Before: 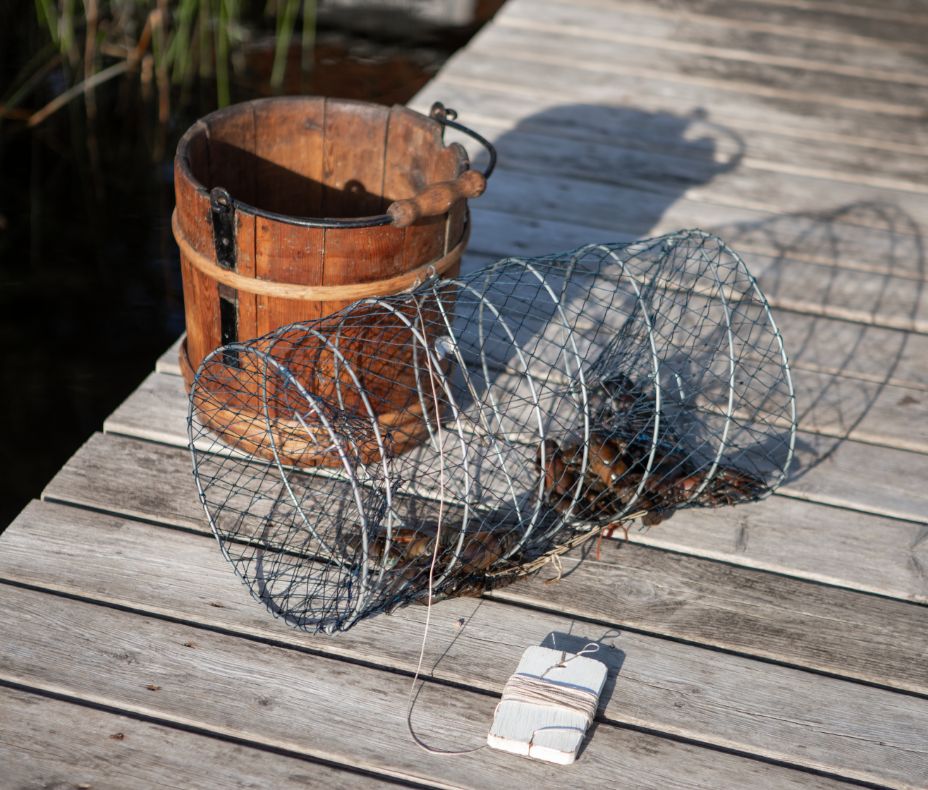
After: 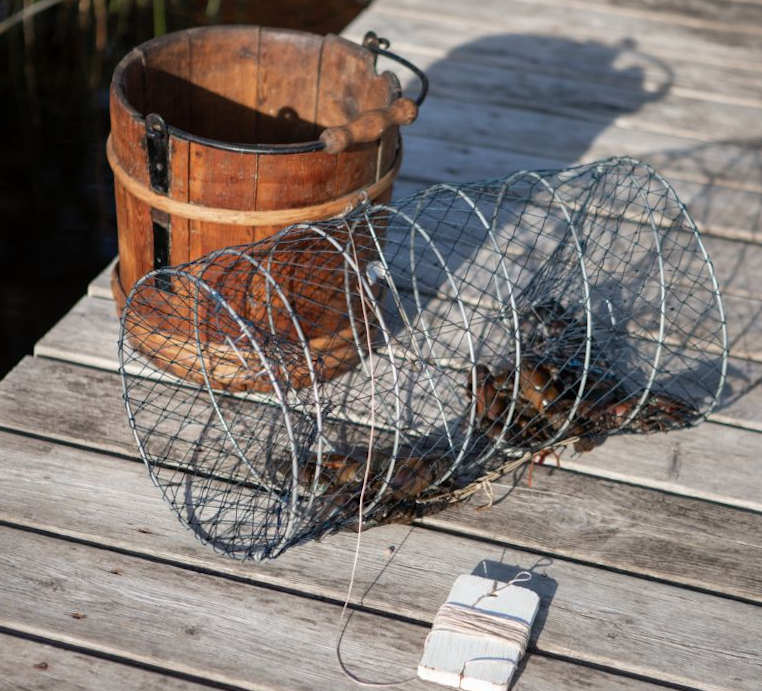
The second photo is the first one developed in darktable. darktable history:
rotate and perspective: rotation 0.226°, lens shift (vertical) -0.042, crop left 0.023, crop right 0.982, crop top 0.006, crop bottom 0.994
crop: left 6.446%, top 8.188%, right 9.538%, bottom 3.548%
